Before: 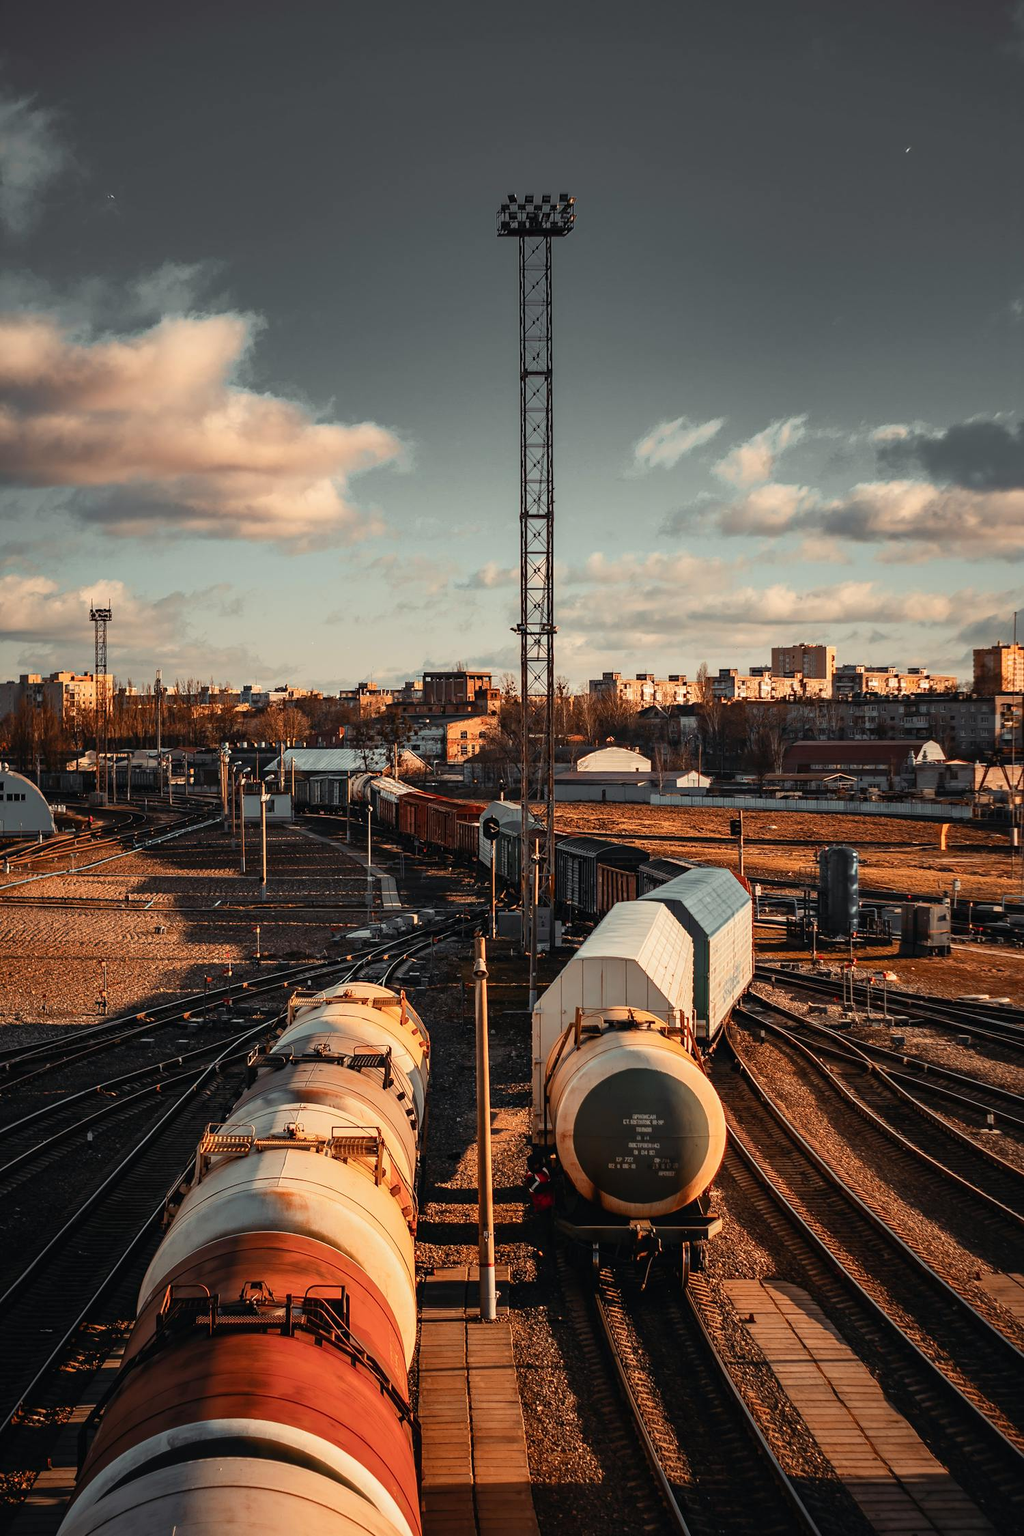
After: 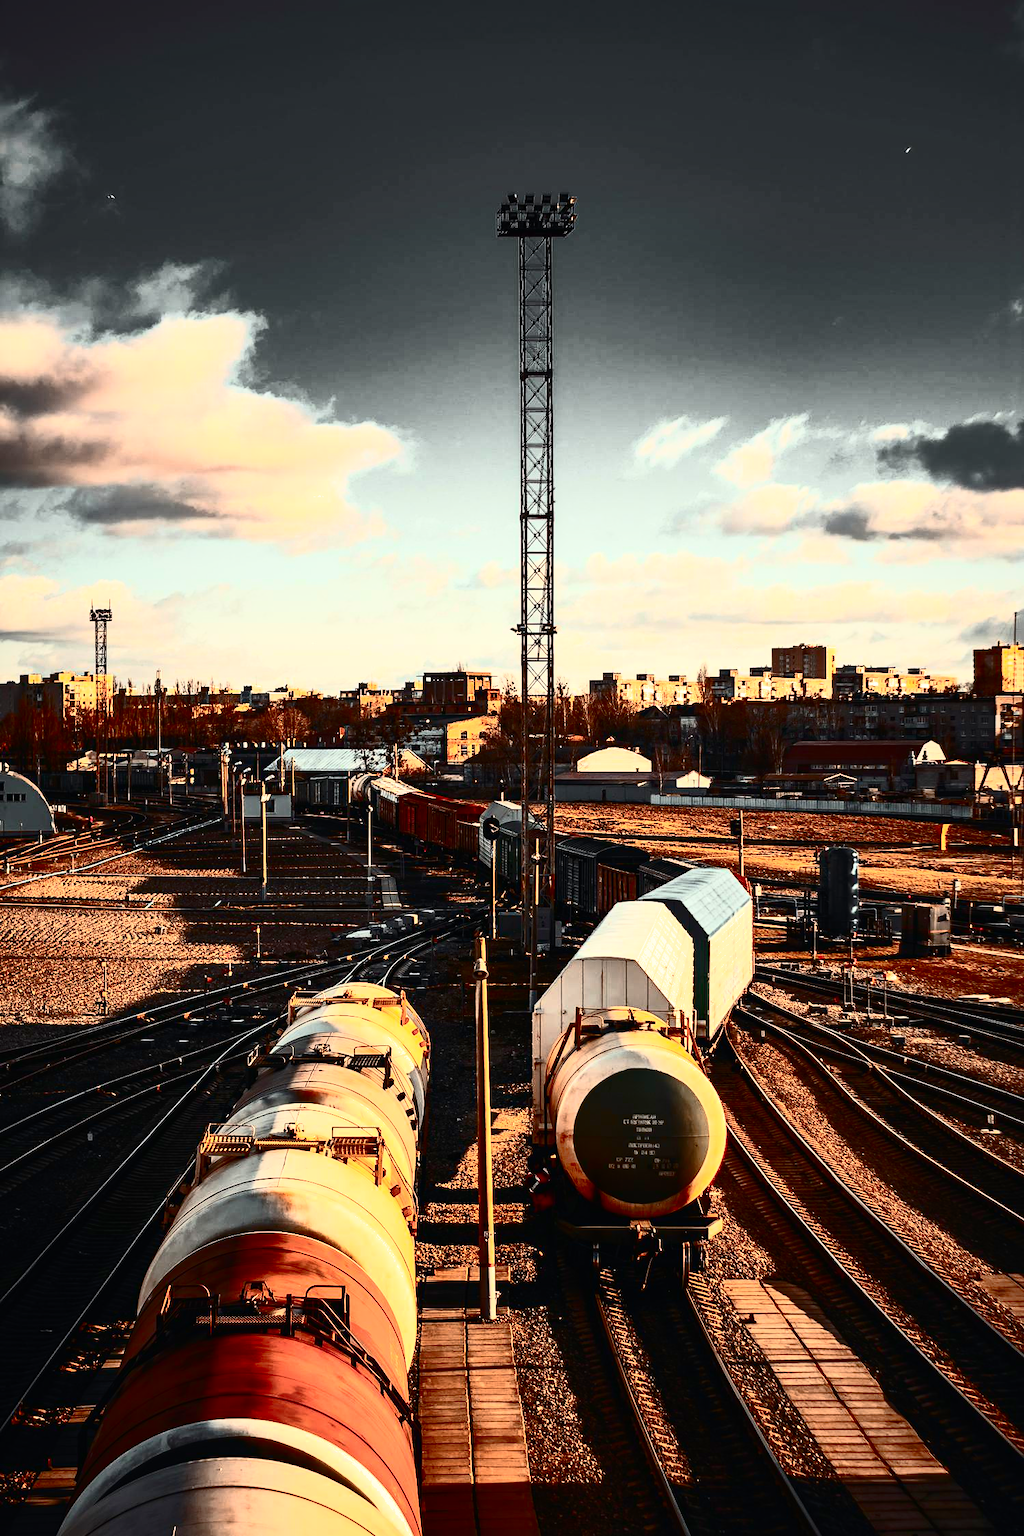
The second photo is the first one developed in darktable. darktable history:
contrast brightness saturation: contrast 0.935, brightness 0.195
shadows and highlights: on, module defaults
tone equalizer: -8 EV -0.454 EV, -7 EV -0.373 EV, -6 EV -0.313 EV, -5 EV -0.257 EV, -3 EV 0.215 EV, -2 EV 0.314 EV, -1 EV 0.399 EV, +0 EV 0.402 EV, edges refinement/feathering 500, mask exposure compensation -1.57 EV, preserve details no
